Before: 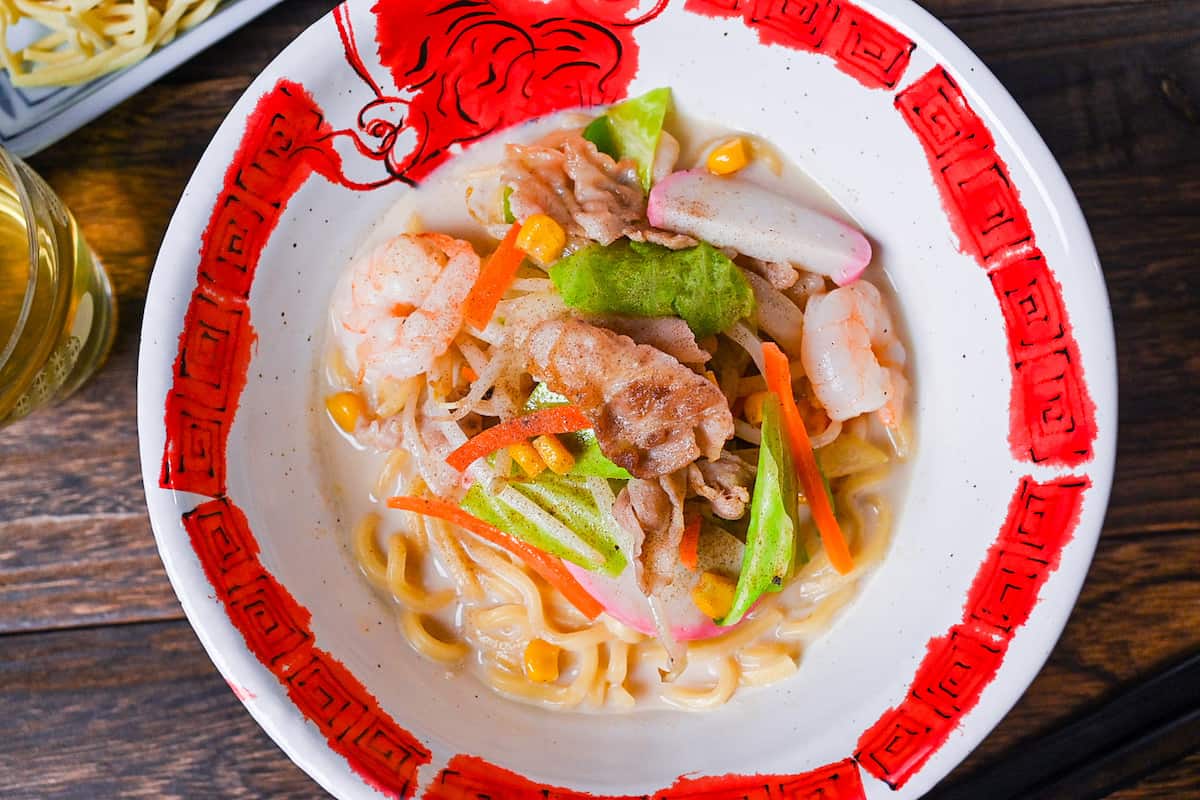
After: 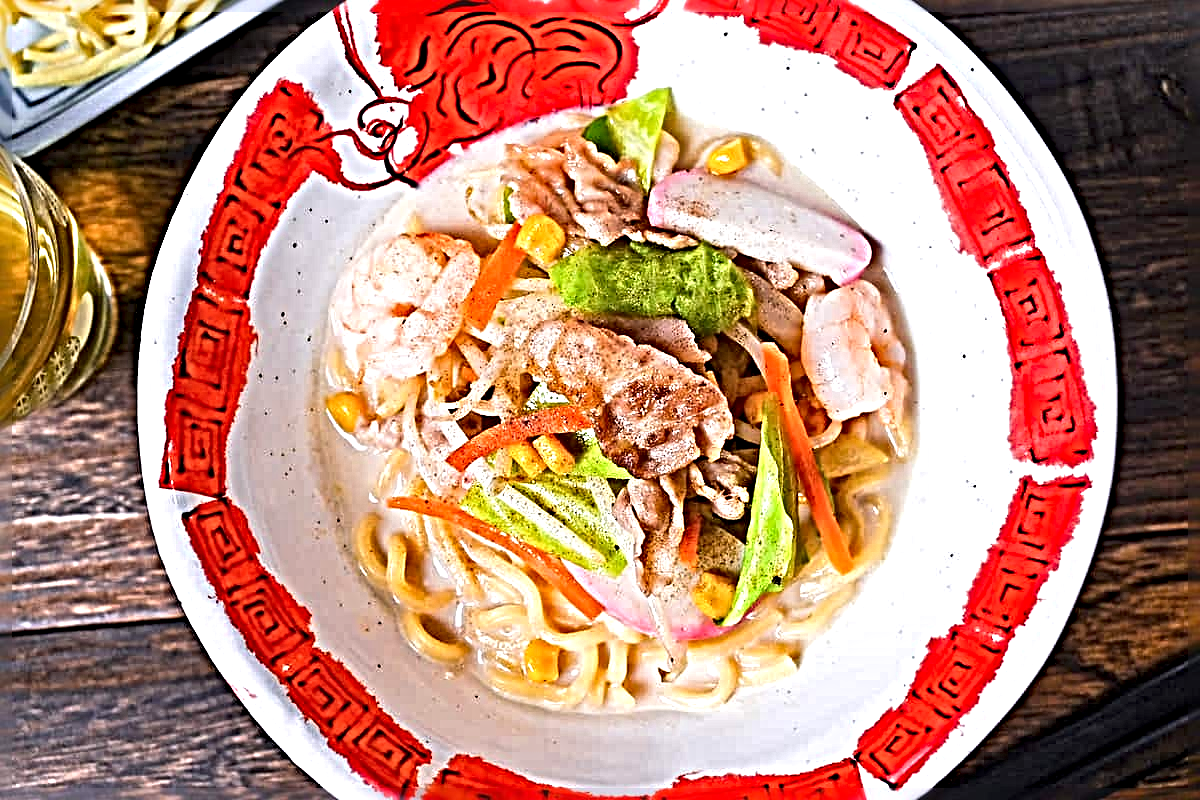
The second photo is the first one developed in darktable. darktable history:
sharpen: radius 6.3, amount 1.8, threshold 0
exposure: exposure 0.485 EV, compensate highlight preservation false
